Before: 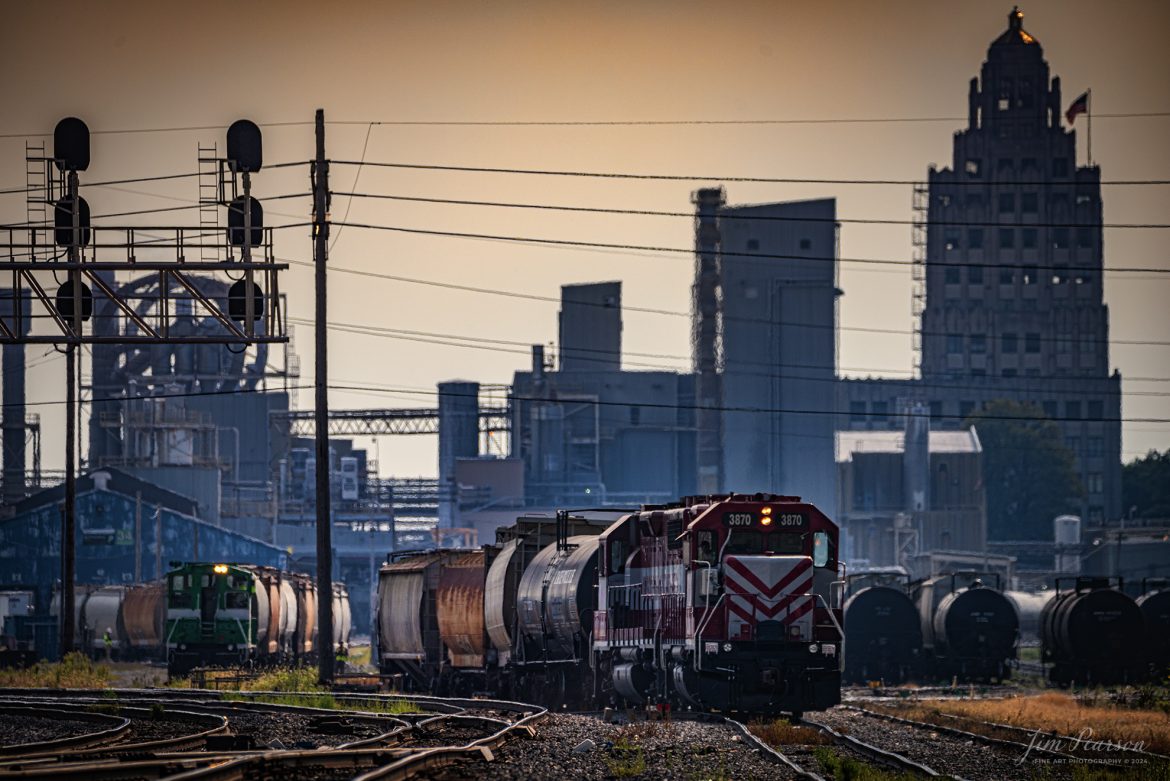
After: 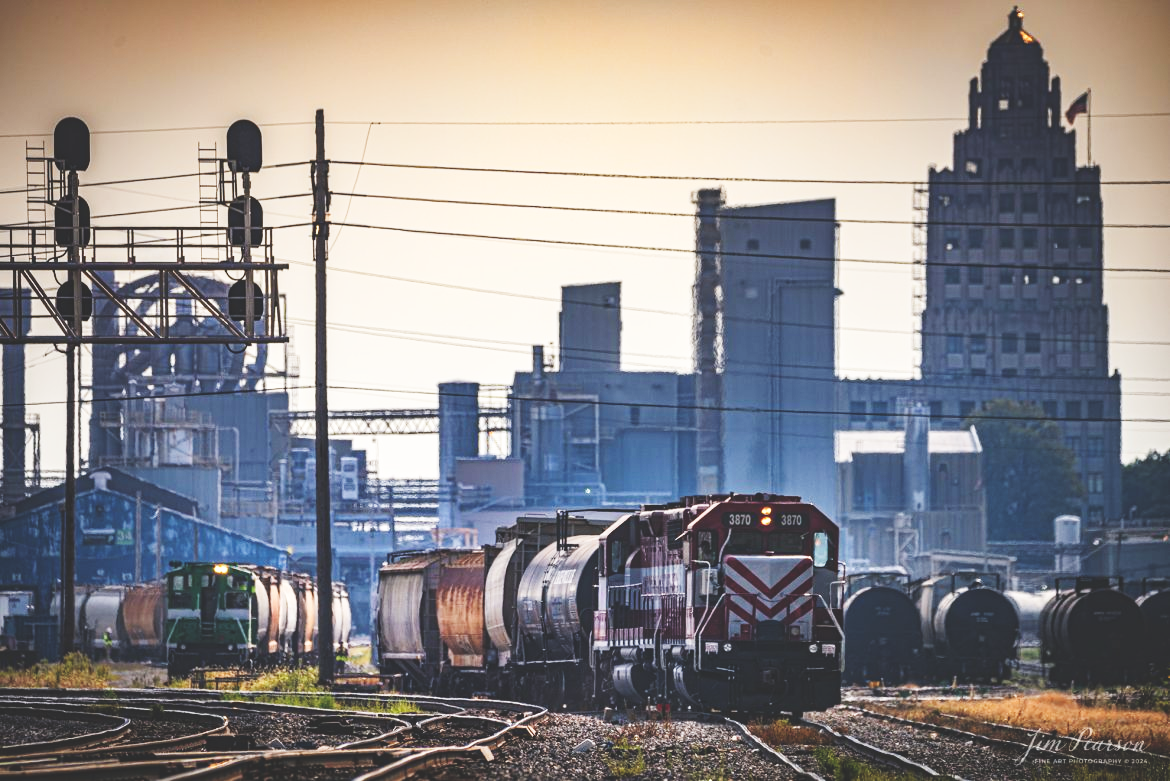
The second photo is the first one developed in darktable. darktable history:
base curve: curves: ch0 [(0, 0.003) (0.001, 0.002) (0.006, 0.004) (0.02, 0.022) (0.048, 0.086) (0.094, 0.234) (0.162, 0.431) (0.258, 0.629) (0.385, 0.8) (0.548, 0.918) (0.751, 0.988) (1, 1)], preserve colors none
exposure: black level correction -0.023, exposure -0.039 EV, compensate highlight preservation false
